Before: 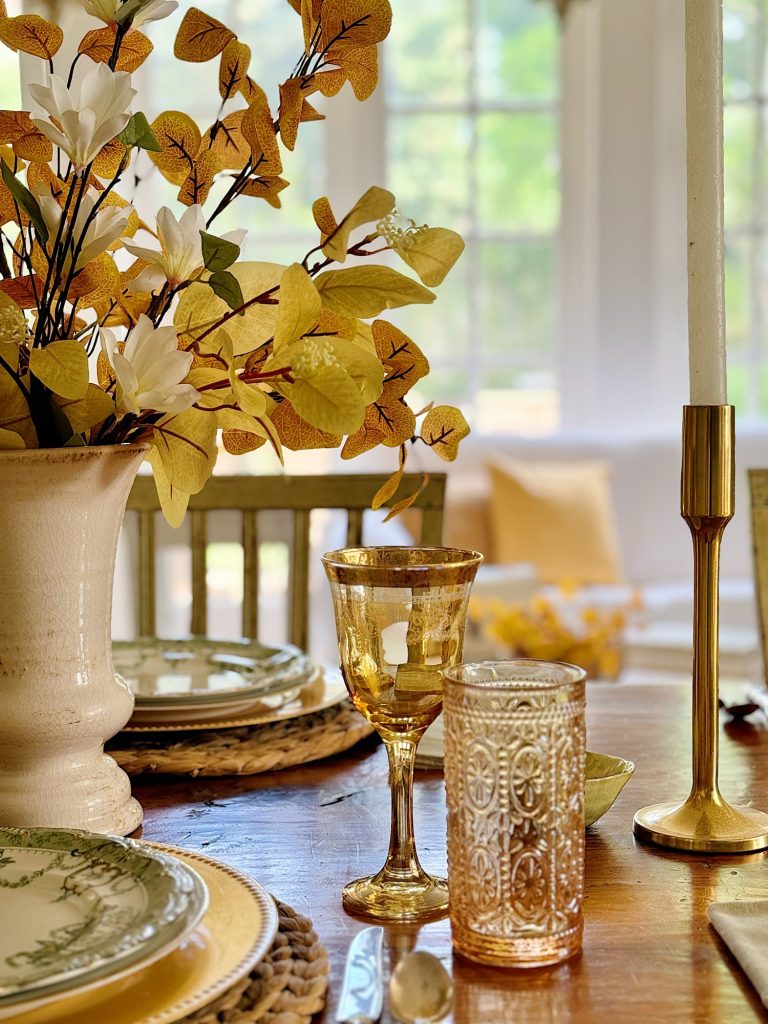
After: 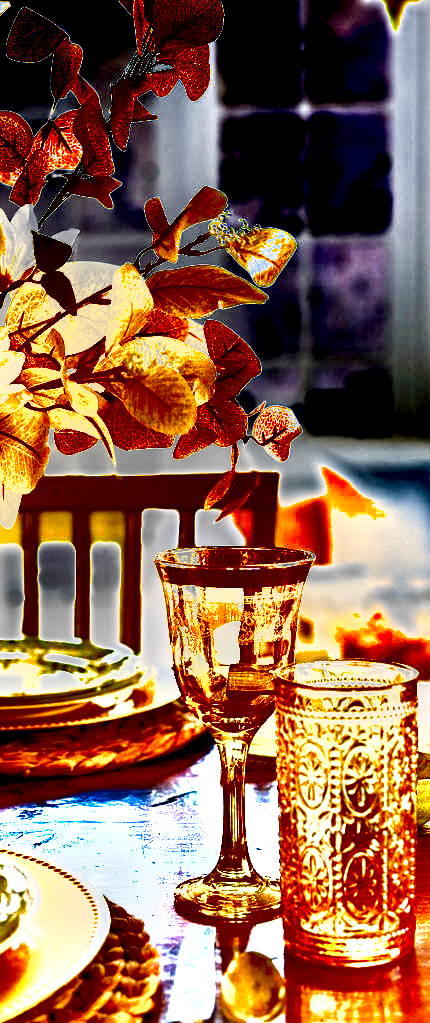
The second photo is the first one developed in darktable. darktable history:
velvia: on, module defaults
exposure: black level correction 0, exposure 1.457 EV, compensate highlight preservation false
shadows and highlights: low approximation 0.01, soften with gaussian
levels: white 90.65%
crop: left 21.895%, right 22.045%, bottom 0.008%
color balance rgb: perceptual saturation grading › global saturation 20%, perceptual saturation grading › highlights -24.949%, perceptual saturation grading › shadows 49.386%, global vibrance 20%
contrast brightness saturation: brightness -0.995, saturation 0.998
tone equalizer: -7 EV 0.143 EV, -6 EV 0.623 EV, -5 EV 1.14 EV, -4 EV 1.34 EV, -3 EV 1.13 EV, -2 EV 0.6 EV, -1 EV 0.161 EV, edges refinement/feathering 500, mask exposure compensation -1.57 EV, preserve details no
